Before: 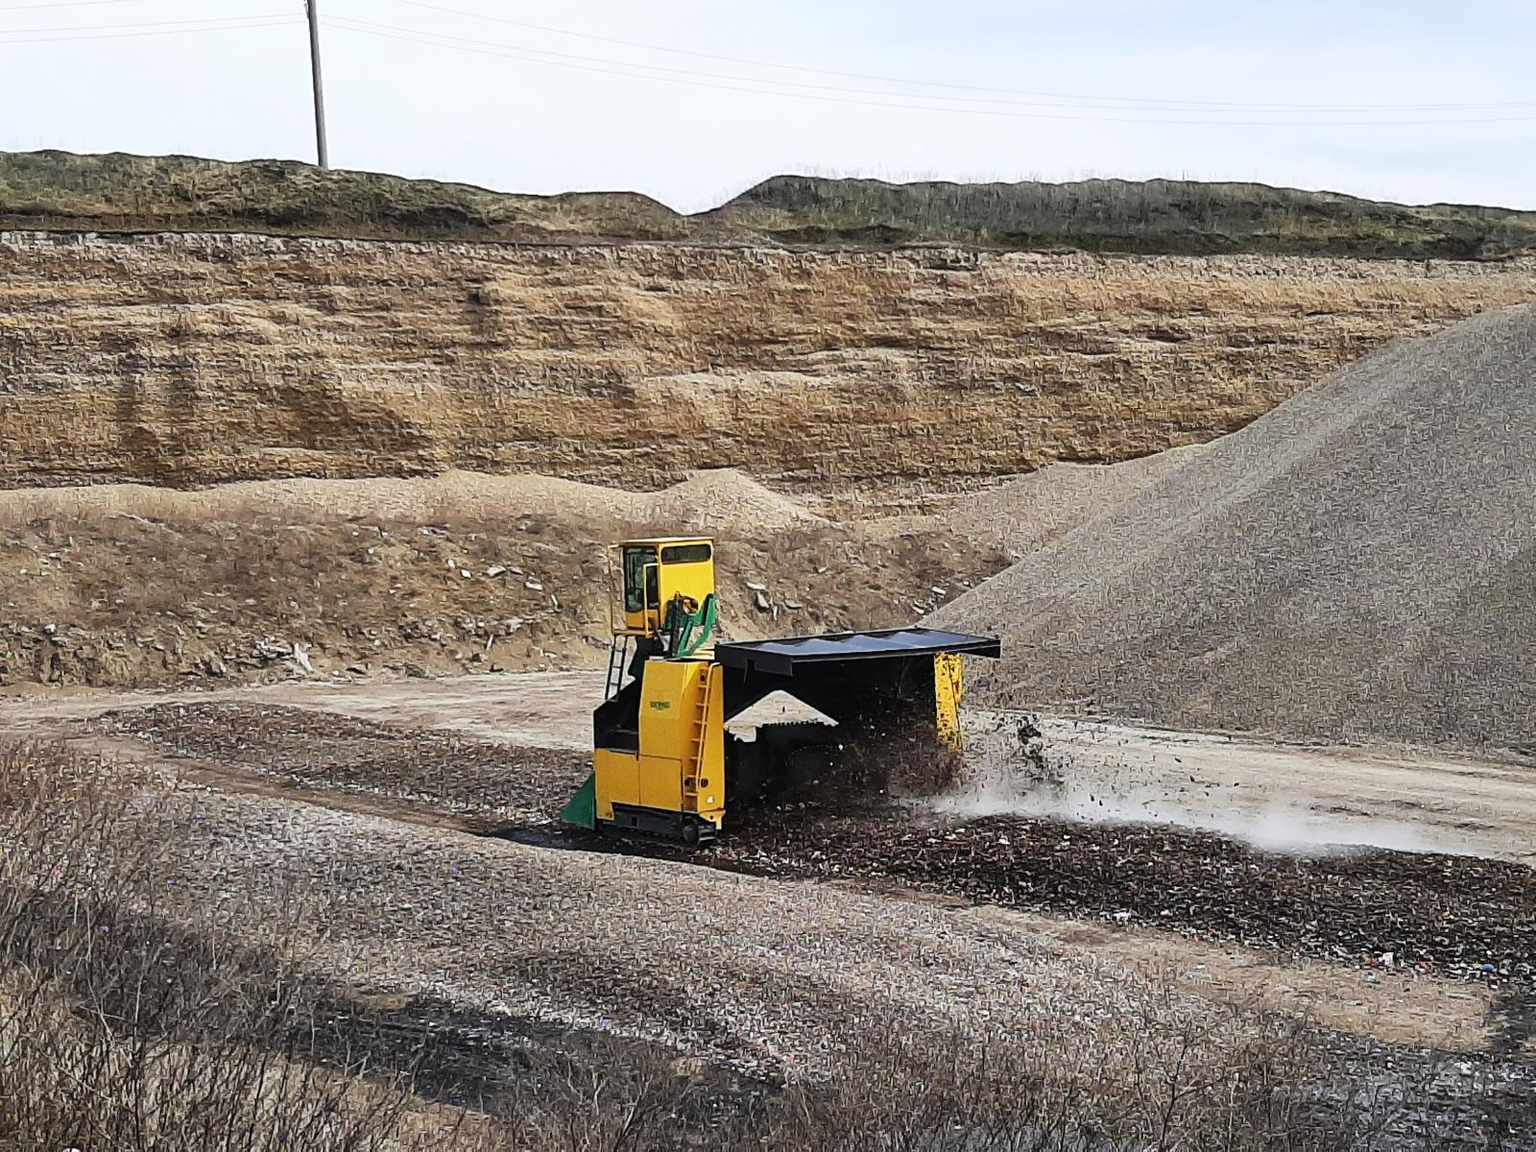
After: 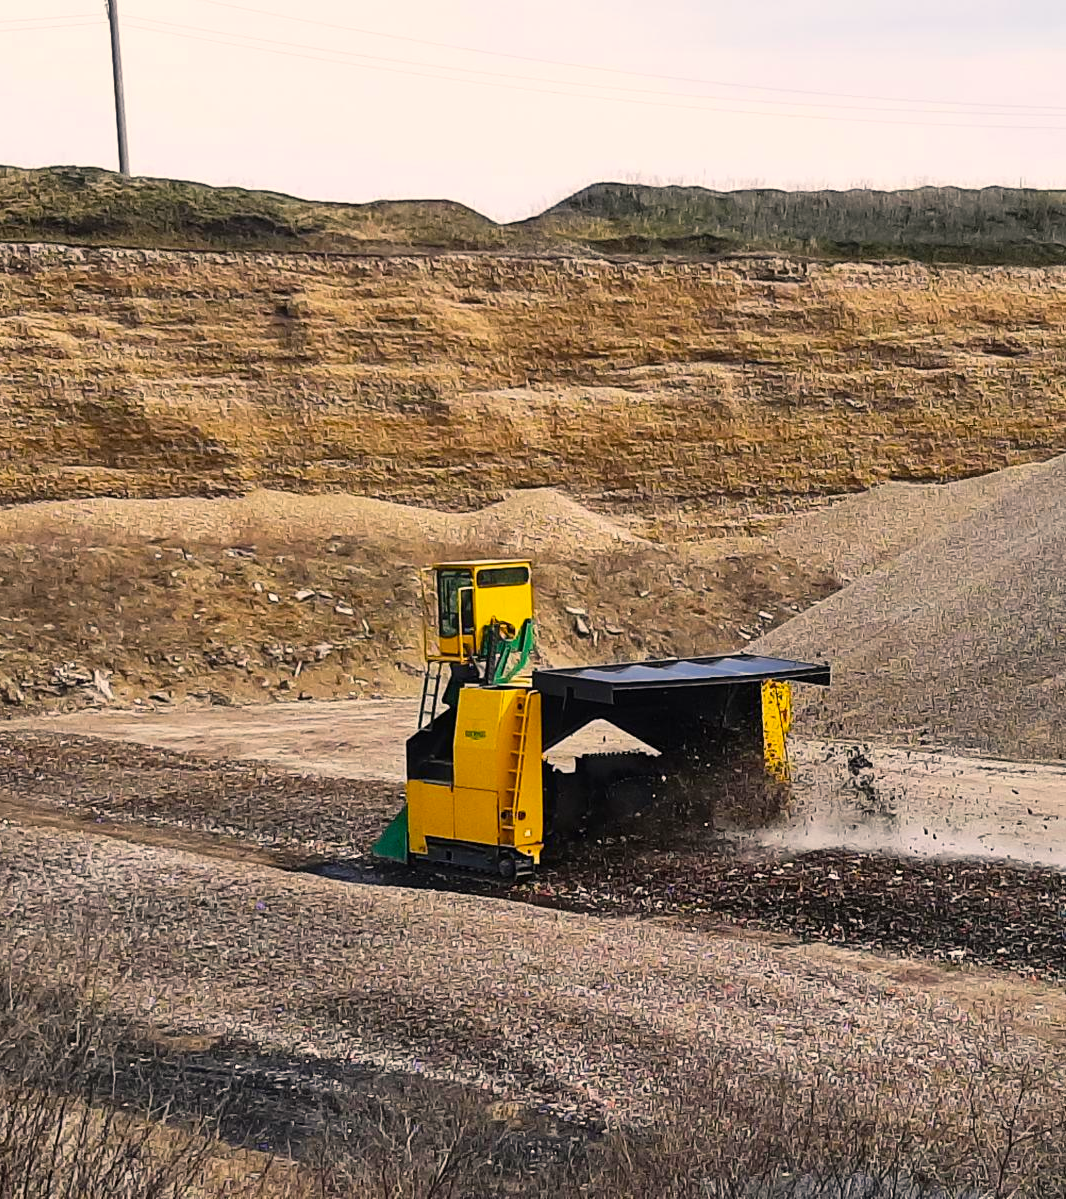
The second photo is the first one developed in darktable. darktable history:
crop and rotate: left 13.354%, right 19.975%
color balance rgb: highlights gain › chroma 3.76%, highlights gain › hue 57.91°, perceptual saturation grading › global saturation 30.013%, global vibrance 20%
